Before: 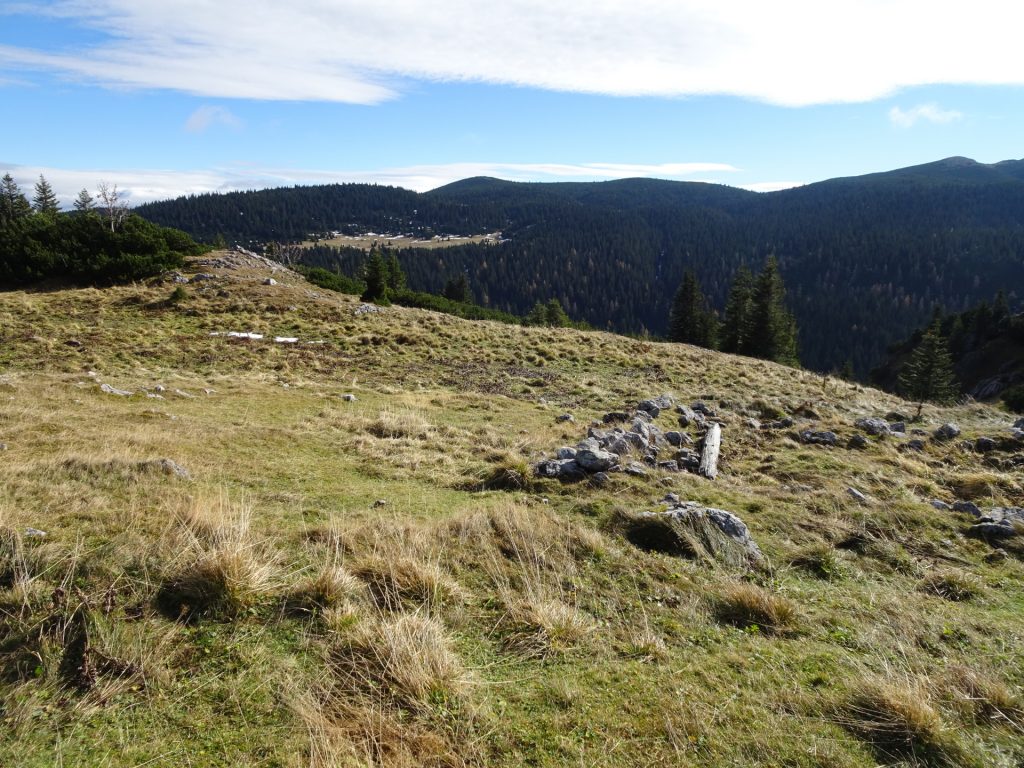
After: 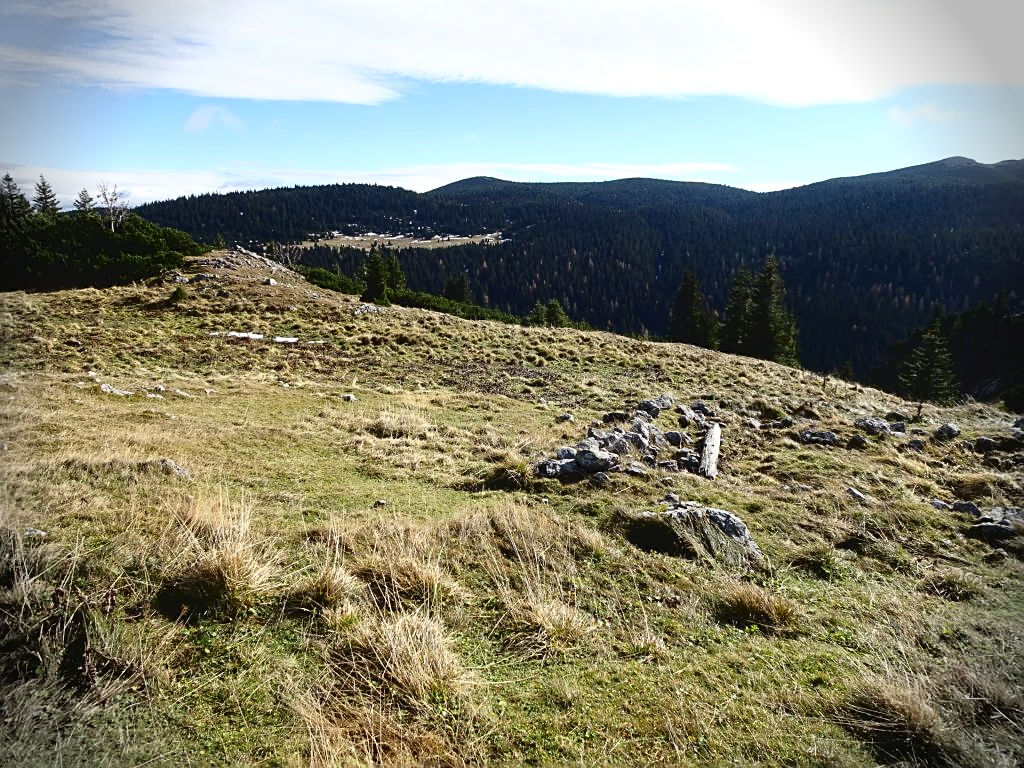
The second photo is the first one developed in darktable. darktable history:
tone curve: curves: ch0 [(0, 0) (0.003, 0.047) (0.011, 0.047) (0.025, 0.047) (0.044, 0.049) (0.069, 0.051) (0.1, 0.062) (0.136, 0.086) (0.177, 0.125) (0.224, 0.178) (0.277, 0.246) (0.335, 0.324) (0.399, 0.407) (0.468, 0.48) (0.543, 0.57) (0.623, 0.675) (0.709, 0.772) (0.801, 0.876) (0.898, 0.963) (1, 1)], color space Lab, independent channels, preserve colors none
vignetting: fall-off start 87.88%, fall-off radius 24.92%
sharpen: amount 0.495
tone equalizer: on, module defaults
